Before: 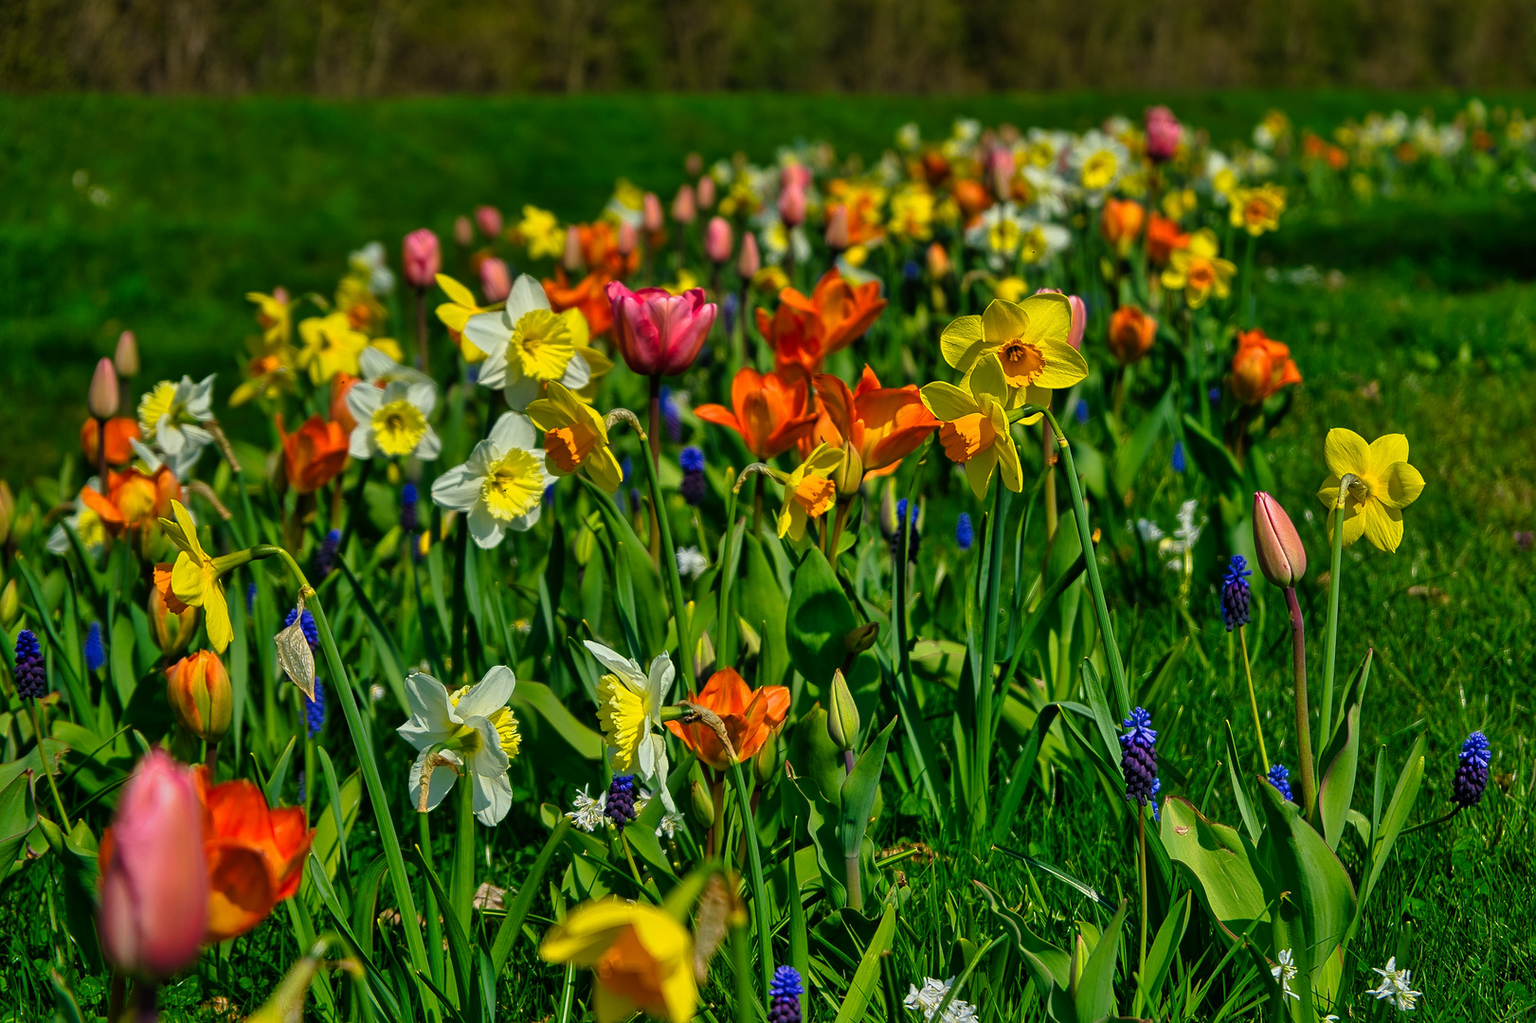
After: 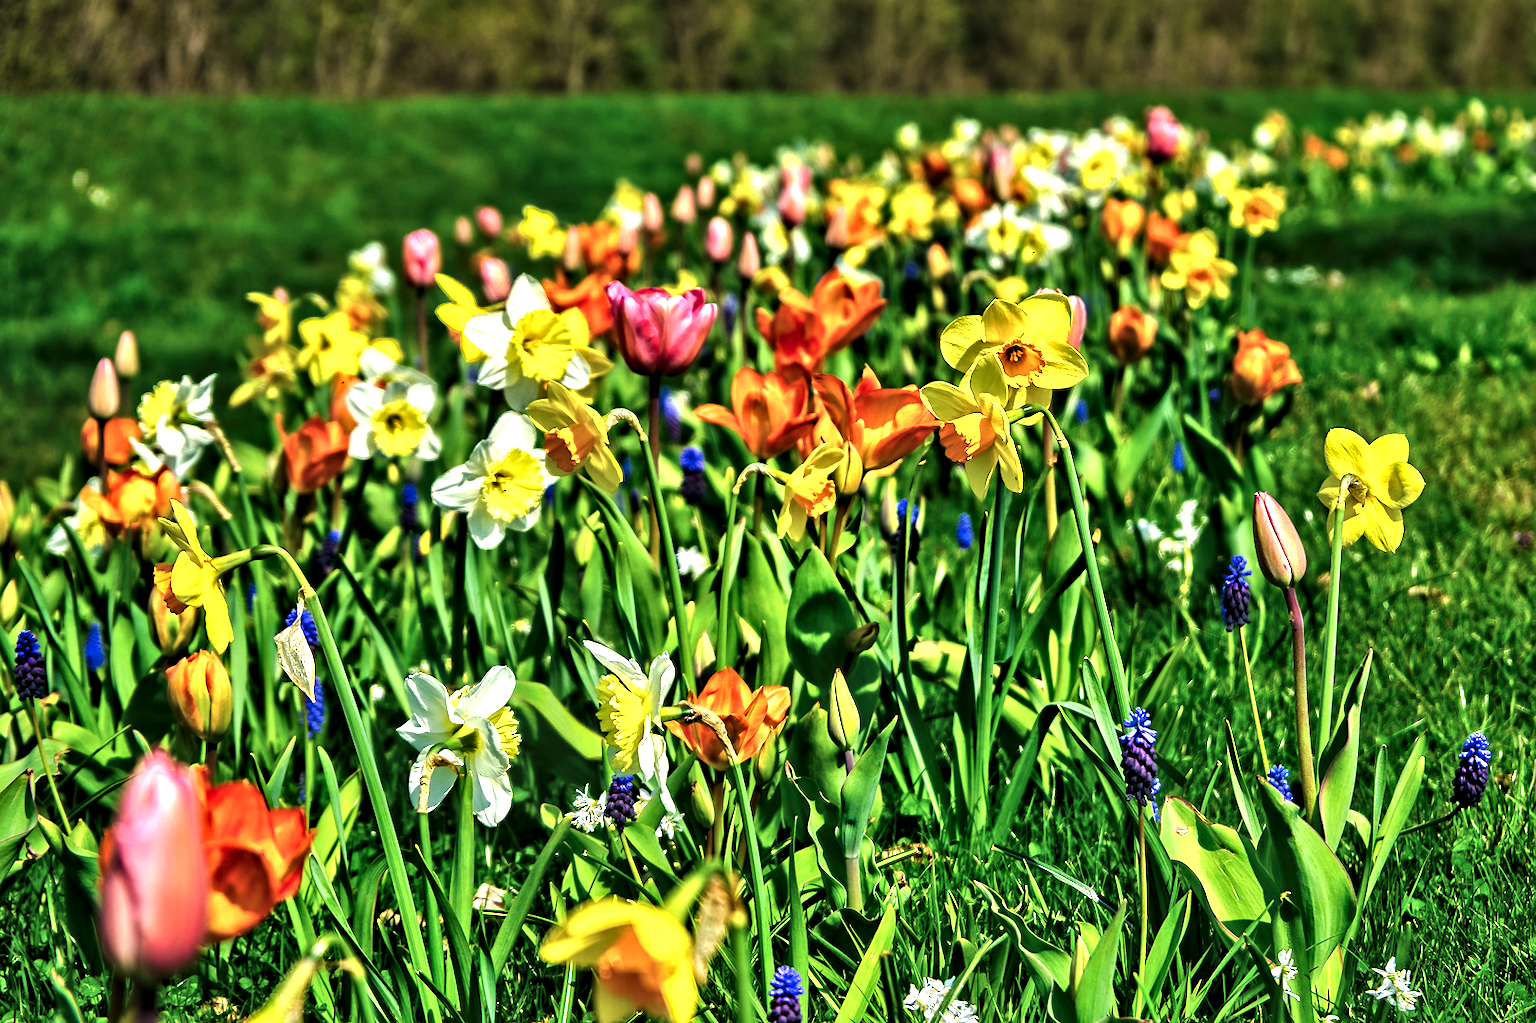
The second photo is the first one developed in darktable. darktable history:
exposure: black level correction -0.005, exposure 1.002 EV, compensate highlight preservation false
contrast equalizer: y [[0.511, 0.558, 0.631, 0.632, 0.559, 0.512], [0.5 ×6], [0.507, 0.559, 0.627, 0.644, 0.647, 0.647], [0 ×6], [0 ×6]]
tone equalizer: -8 EV -0.417 EV, -7 EV -0.389 EV, -6 EV -0.333 EV, -5 EV -0.222 EV, -3 EV 0.222 EV, -2 EV 0.333 EV, -1 EV 0.389 EV, +0 EV 0.417 EV, edges refinement/feathering 500, mask exposure compensation -1.57 EV, preserve details no
